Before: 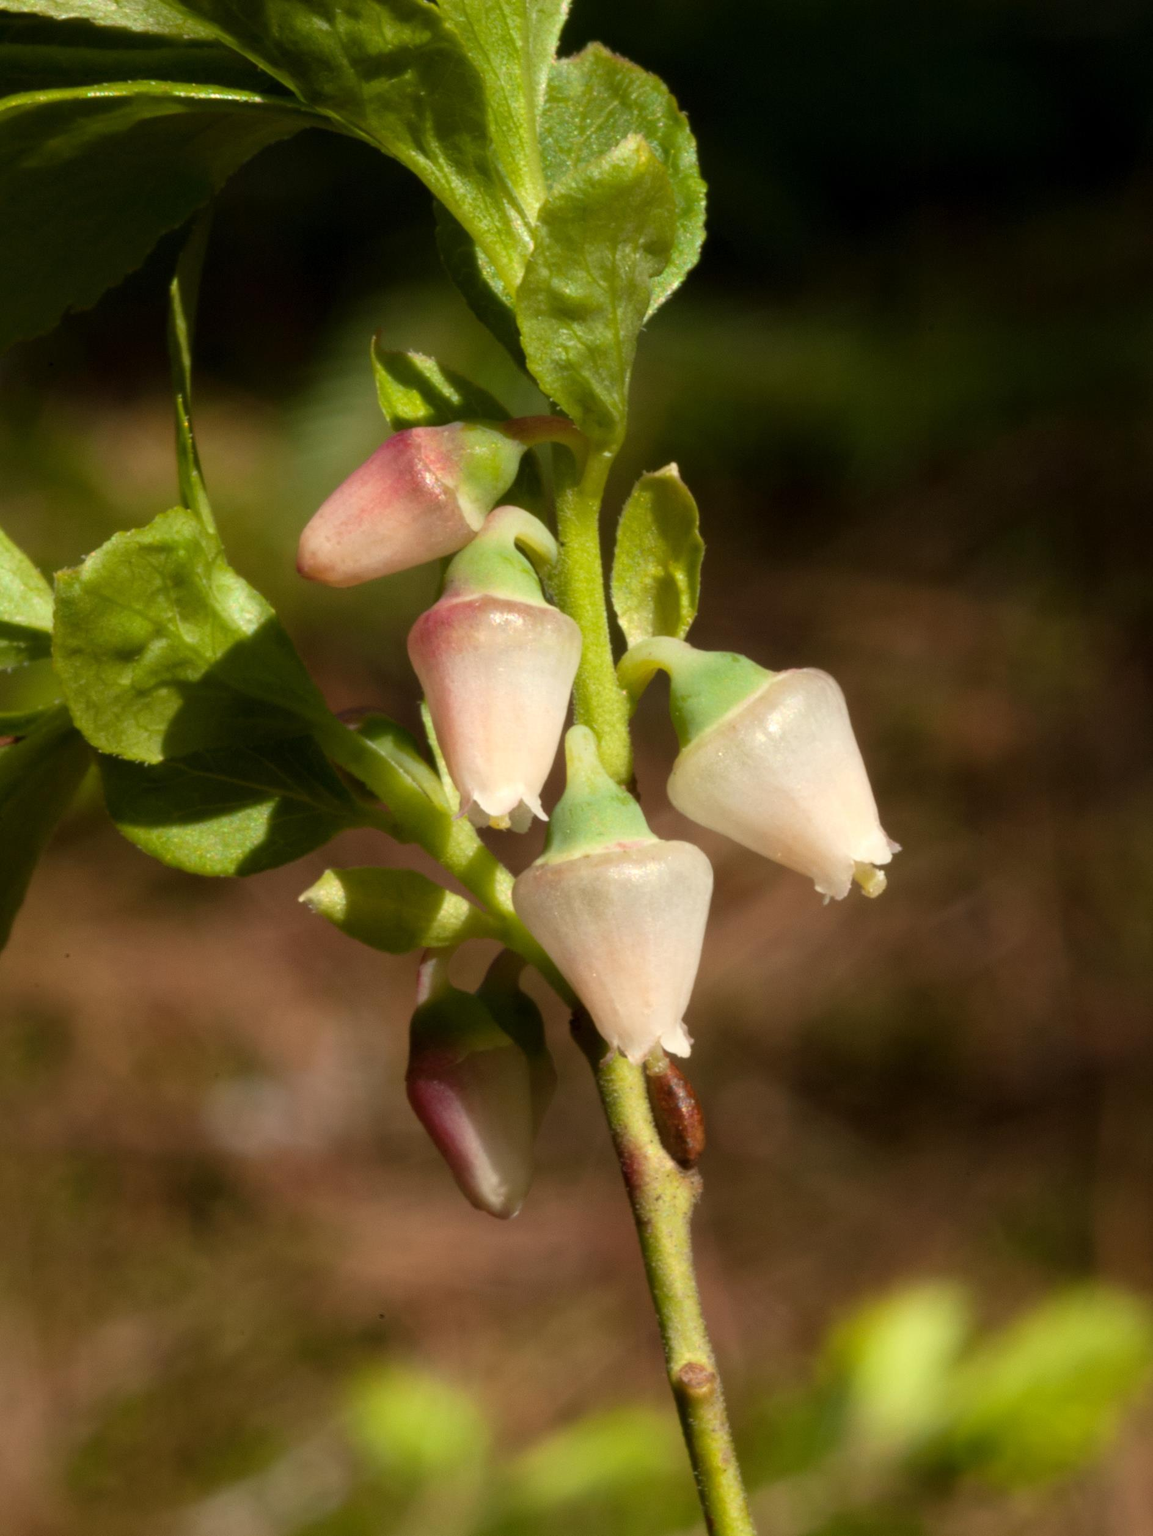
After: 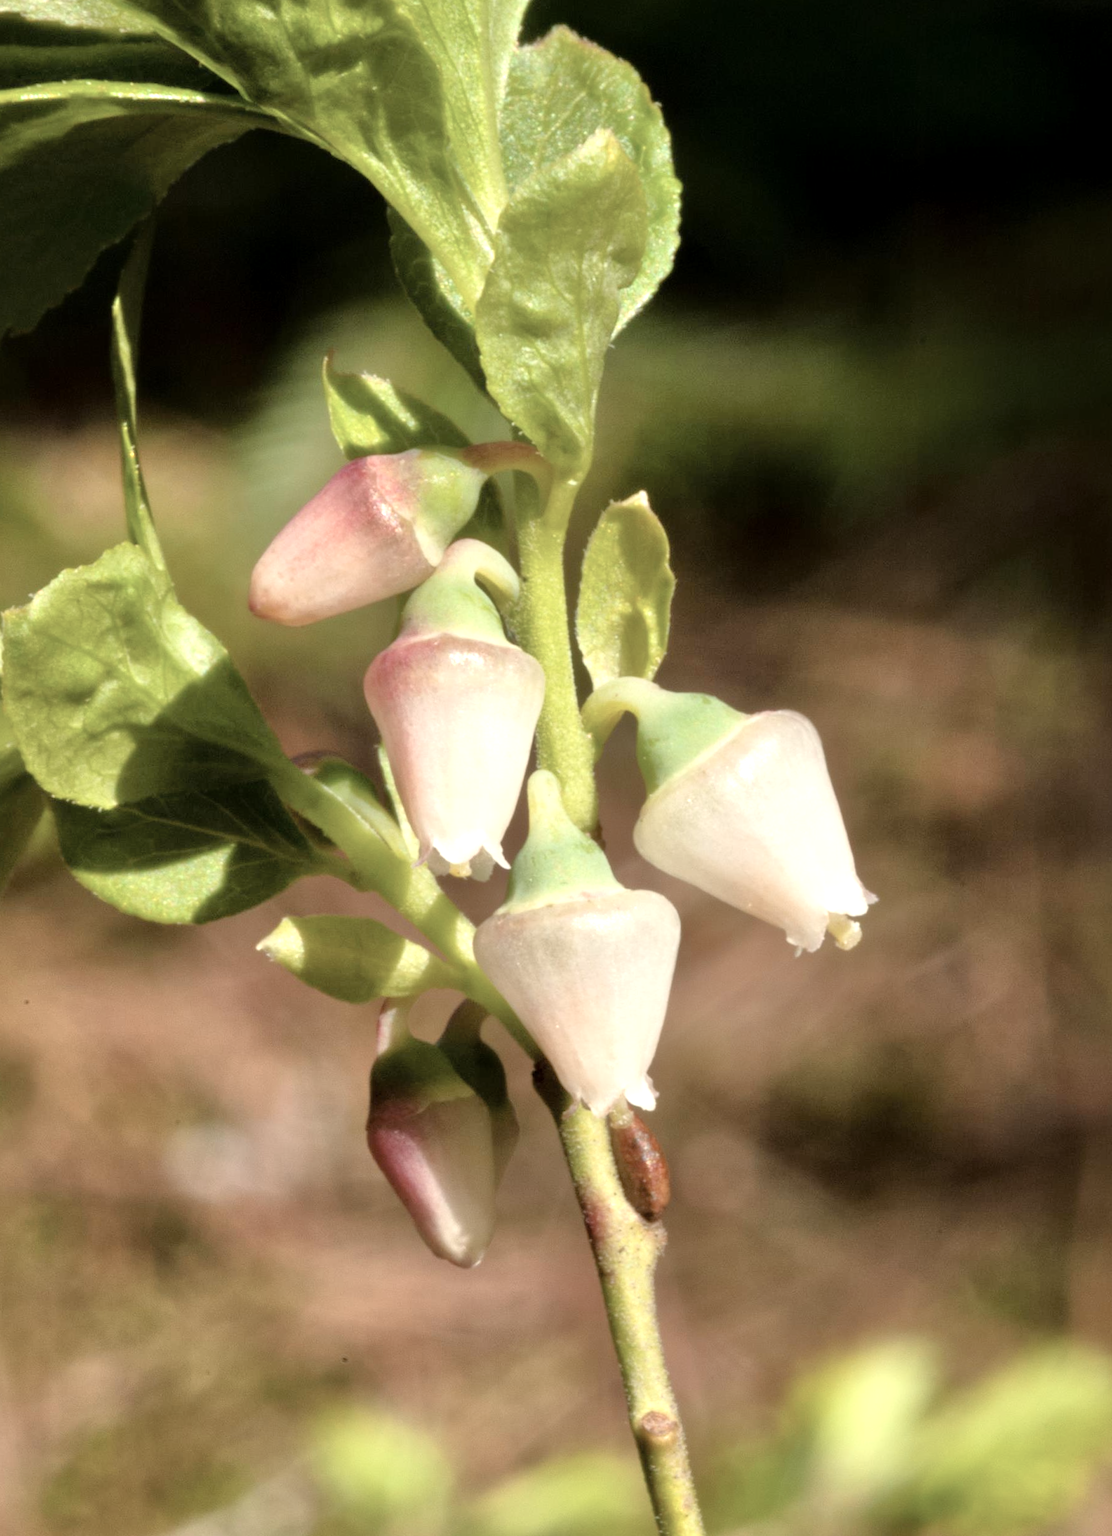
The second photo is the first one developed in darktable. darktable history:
exposure: black level correction 0.001, exposure 0.5 EV, compensate exposure bias true, compensate highlight preservation false
white balance: emerald 1
contrast brightness saturation: contrast 0.1, saturation -0.36
rotate and perspective: rotation 0.074°, lens shift (vertical) 0.096, lens shift (horizontal) -0.041, crop left 0.043, crop right 0.952, crop top 0.024, crop bottom 0.979
crop and rotate: left 1.774%, right 0.633%, bottom 1.28%
tone equalizer: -7 EV 0.15 EV, -6 EV 0.6 EV, -5 EV 1.15 EV, -4 EV 1.33 EV, -3 EV 1.15 EV, -2 EV 0.6 EV, -1 EV 0.15 EV, mask exposure compensation -0.5 EV
